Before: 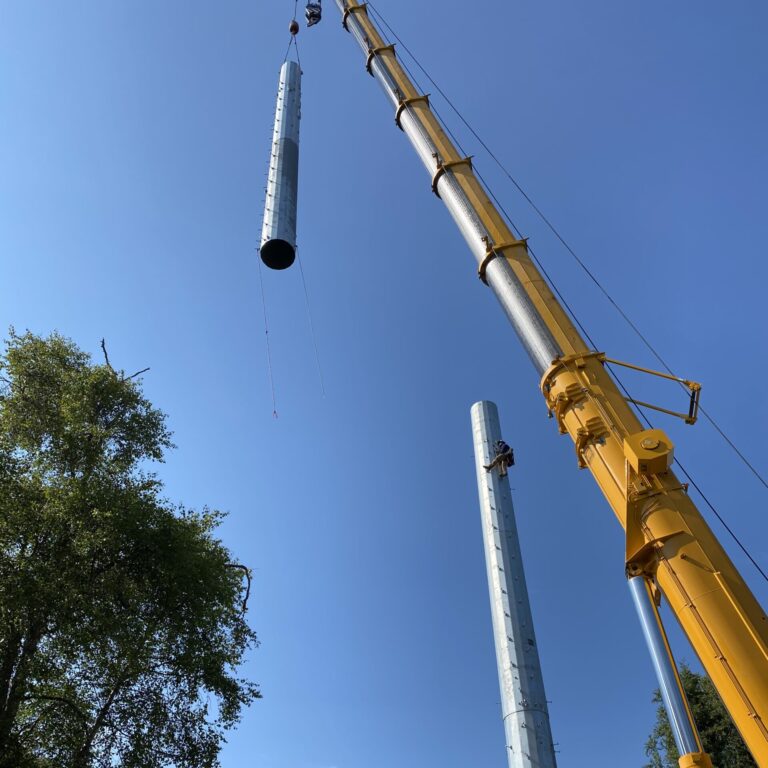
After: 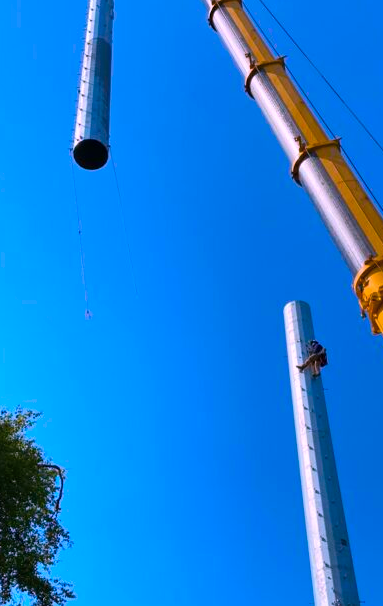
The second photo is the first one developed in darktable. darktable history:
crop and rotate: angle 0.023°, left 24.373%, top 13.04%, right 25.722%, bottom 7.941%
color correction: highlights a* 16, highlights b* -20.6
color balance rgb: perceptual saturation grading › global saturation 10.211%, global vibrance 59.993%
